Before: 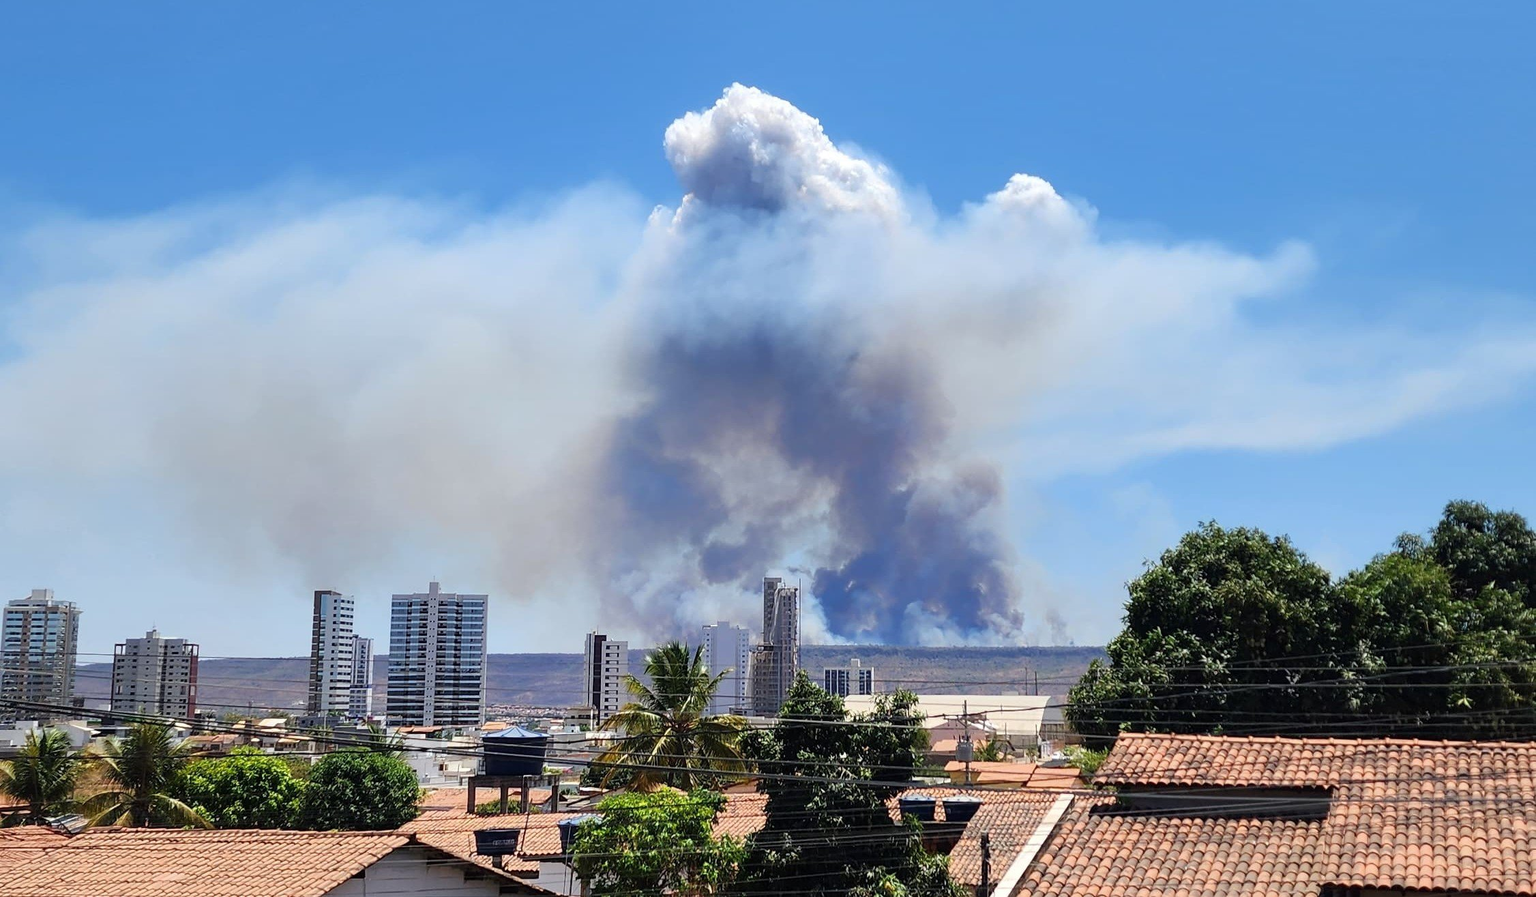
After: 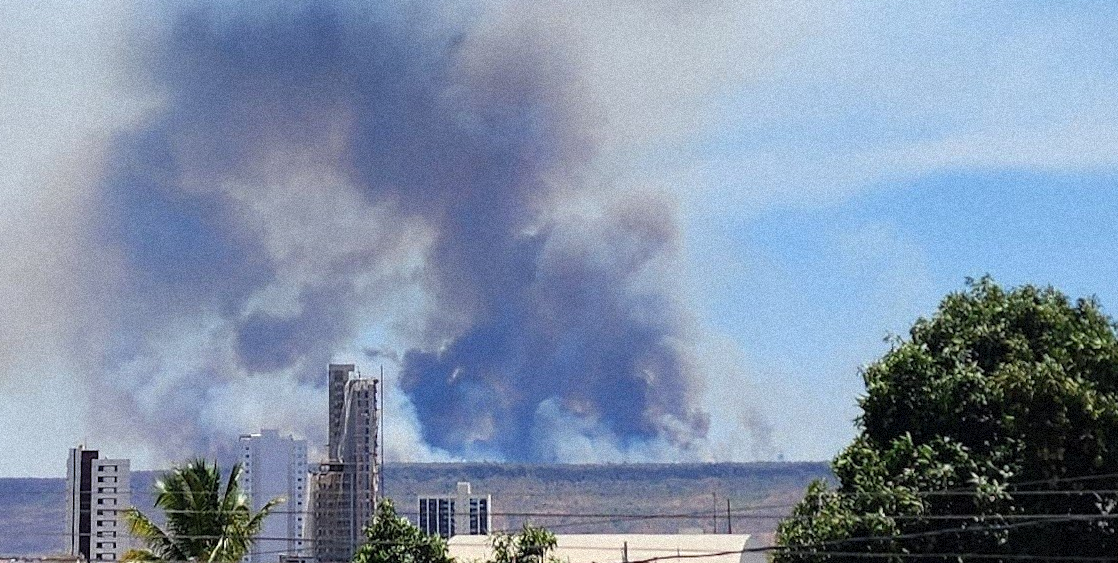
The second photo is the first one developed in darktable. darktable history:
white balance: emerald 1
grain: coarseness 9.38 ISO, strength 34.99%, mid-tones bias 0%
crop: left 35.03%, top 36.625%, right 14.663%, bottom 20.057%
rotate and perspective: rotation -0.45°, automatic cropping original format, crop left 0.008, crop right 0.992, crop top 0.012, crop bottom 0.988
